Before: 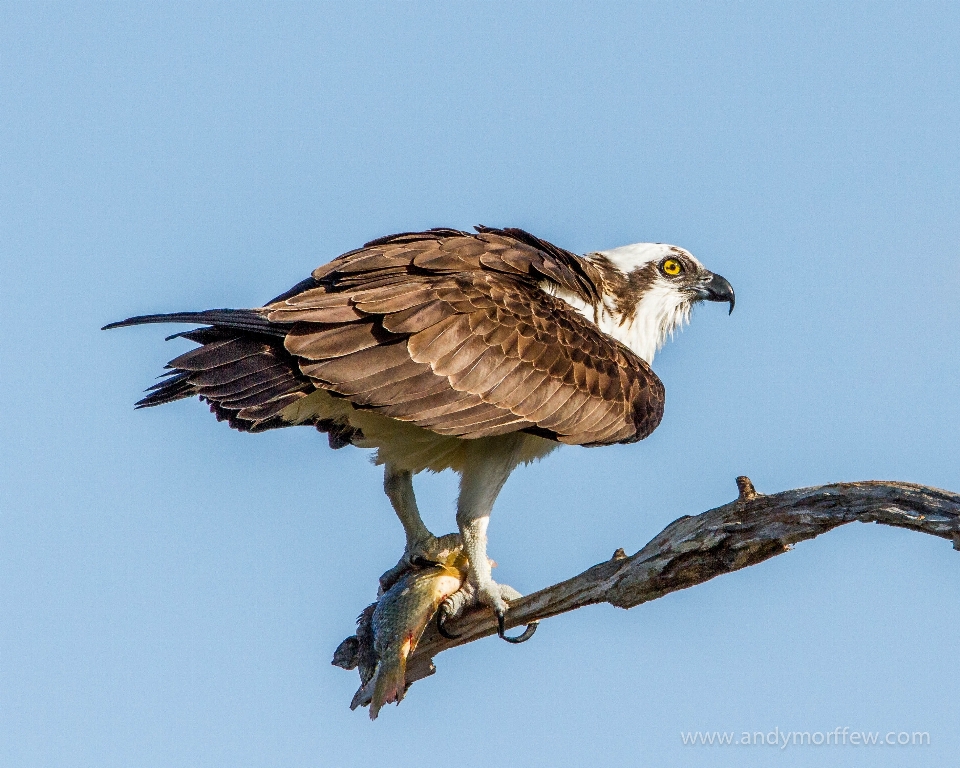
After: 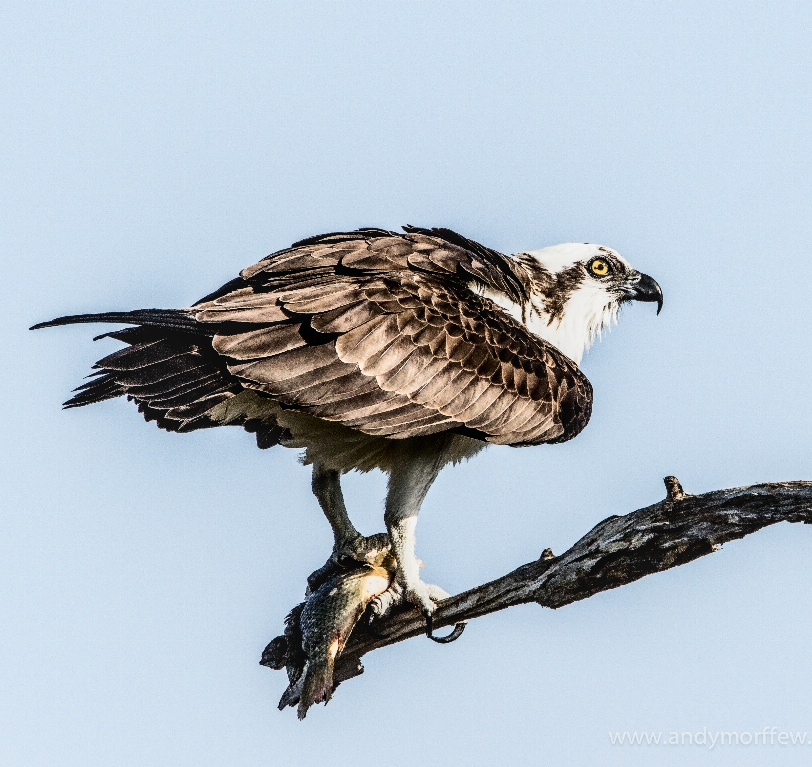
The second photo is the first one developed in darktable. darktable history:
color balance rgb: power › hue 207.88°, global offset › luminance 0.474%, perceptual saturation grading › global saturation 0.207%
crop: left 7.557%, right 7.81%
exposure: black level correction 0.001, compensate highlight preservation false
tone curve: curves: ch0 [(0, 0) (0.004, 0.002) (0.02, 0.013) (0.218, 0.218) (0.664, 0.718) (0.832, 0.873) (1, 1)], color space Lab, independent channels, preserve colors none
contrast brightness saturation: contrast 0.251, saturation -0.324
local contrast: on, module defaults
filmic rgb: black relative exposure -5.03 EV, white relative exposure 3.52 EV, threshold 2.94 EV, hardness 3.19, contrast 1.299, highlights saturation mix -49.49%, enable highlight reconstruction true
